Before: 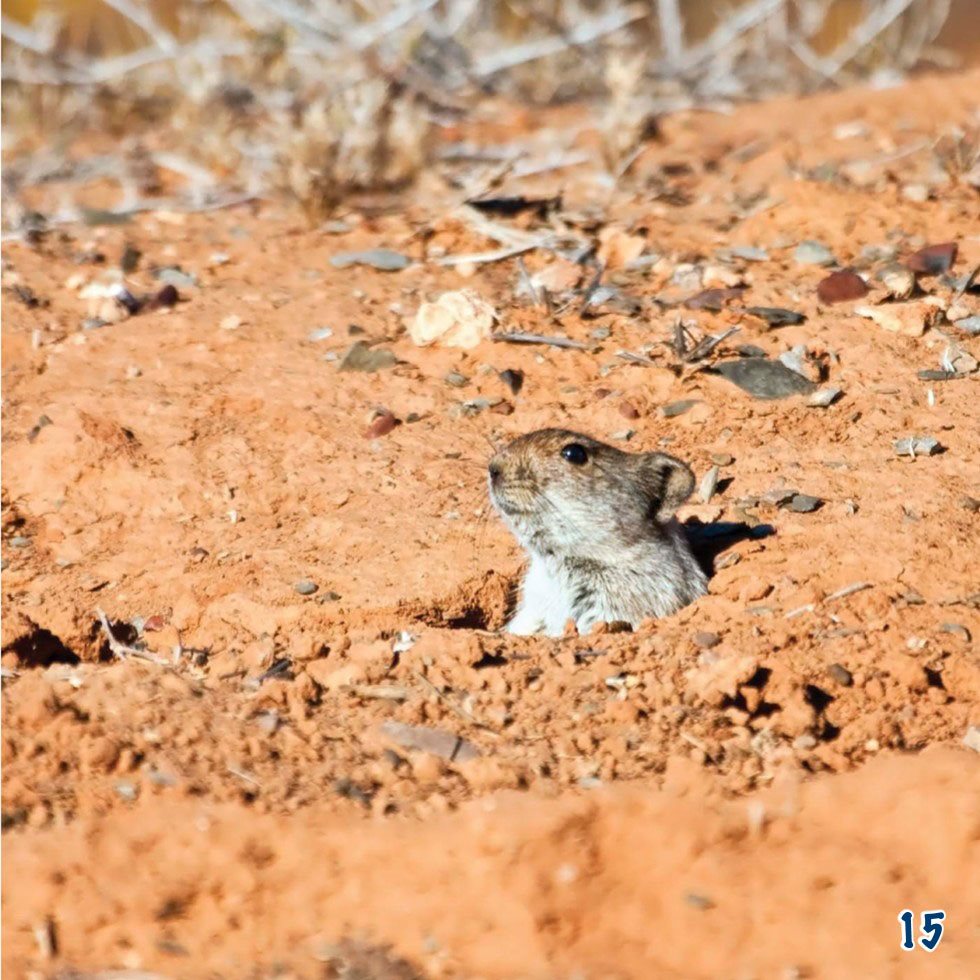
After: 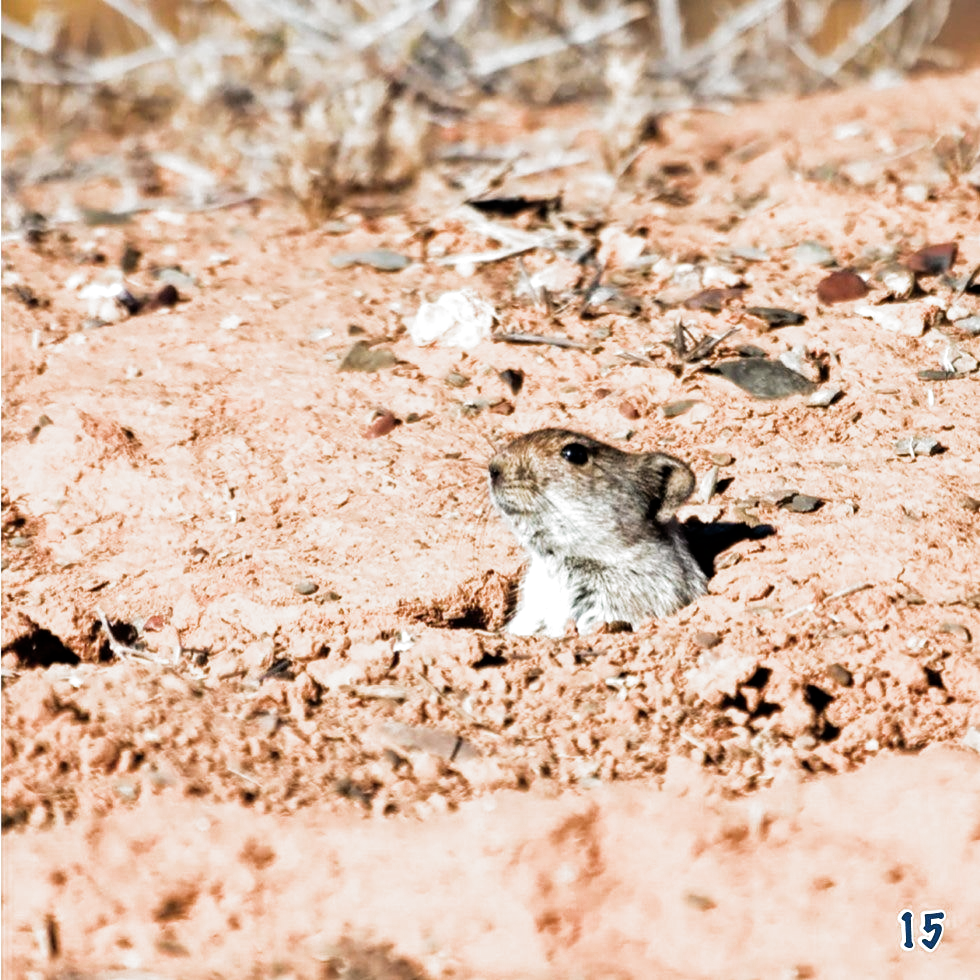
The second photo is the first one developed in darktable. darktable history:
levels: mode automatic, levels [0, 0.397, 0.955]
filmic rgb: black relative exposure -8.21 EV, white relative exposure 2.2 EV, target white luminance 99.953%, hardness 7.1, latitude 75.44%, contrast 1.324, highlights saturation mix -1.52%, shadows ↔ highlights balance 30.63%, color science v5 (2021), contrast in shadows safe, contrast in highlights safe
